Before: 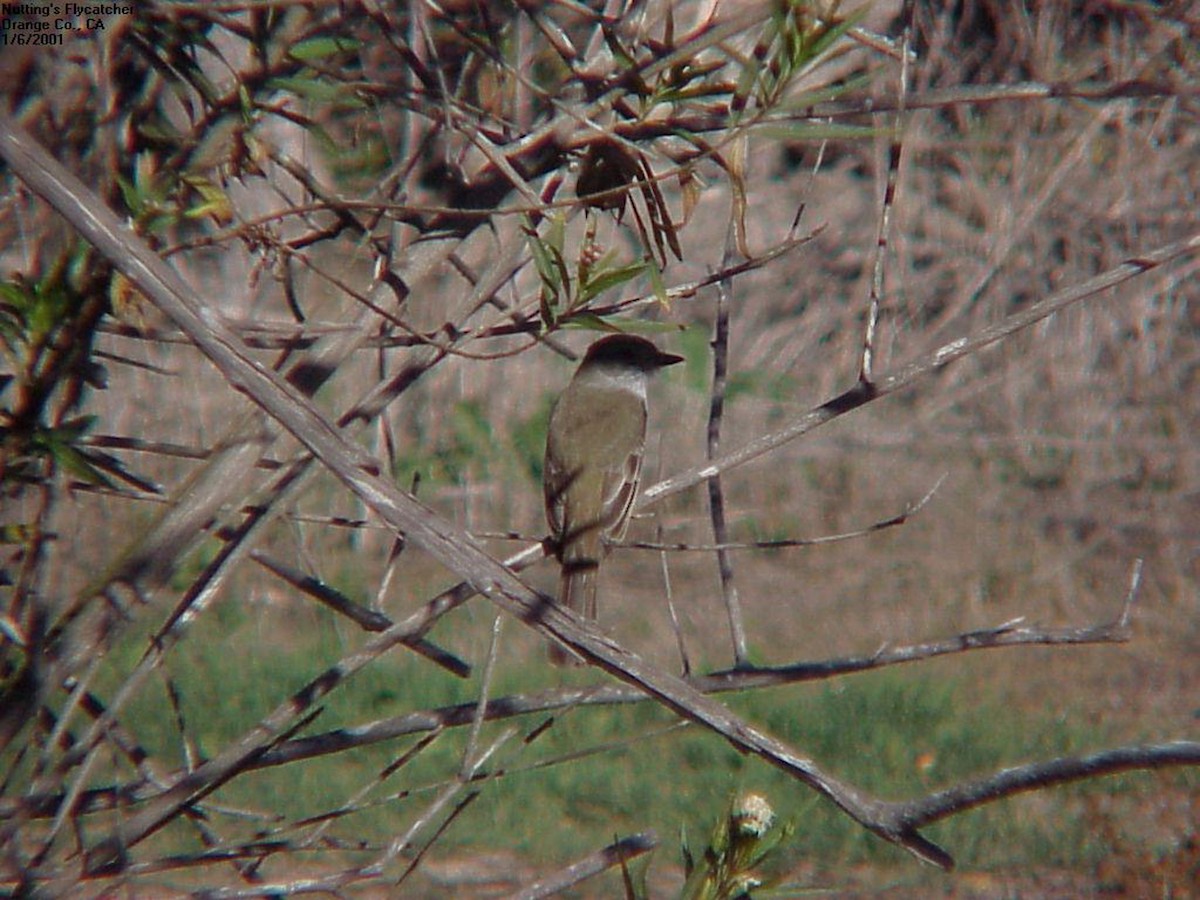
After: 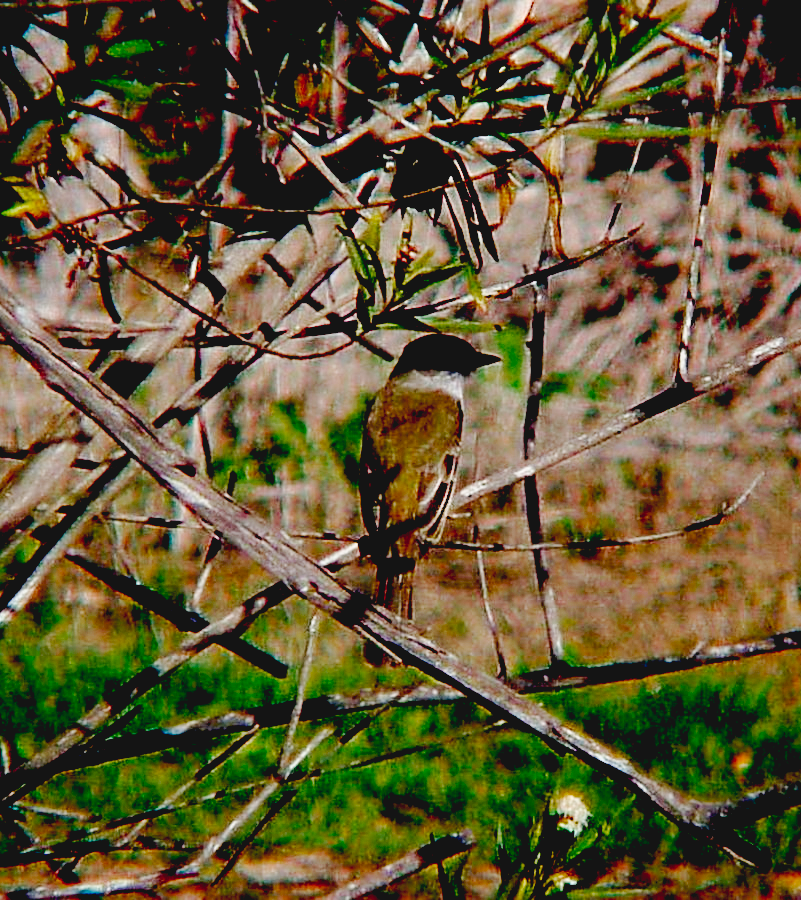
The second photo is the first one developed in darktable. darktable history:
crop: left 15.405%, right 17.829%
exposure: black level correction 0.1, exposure -0.086 EV, compensate highlight preservation false
base curve: curves: ch0 [(0, 0.007) (0.028, 0.063) (0.121, 0.311) (0.46, 0.743) (0.859, 0.957) (1, 1)], preserve colors none
sharpen: amount 0.213
